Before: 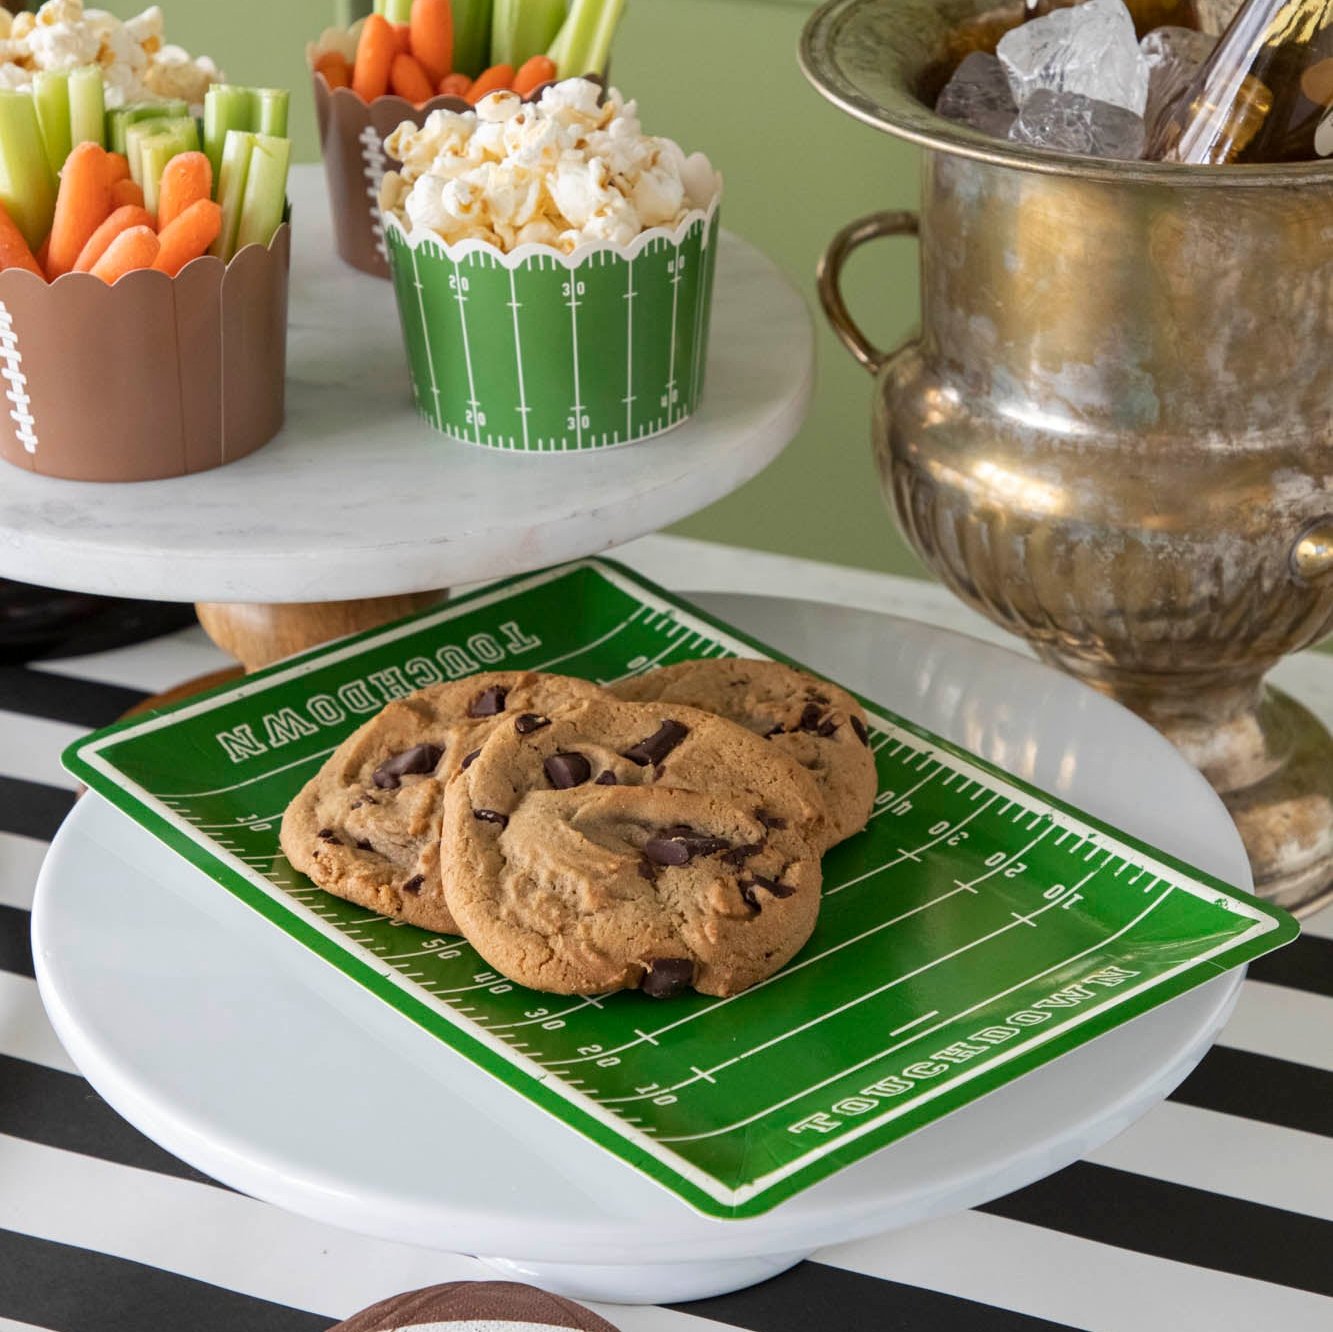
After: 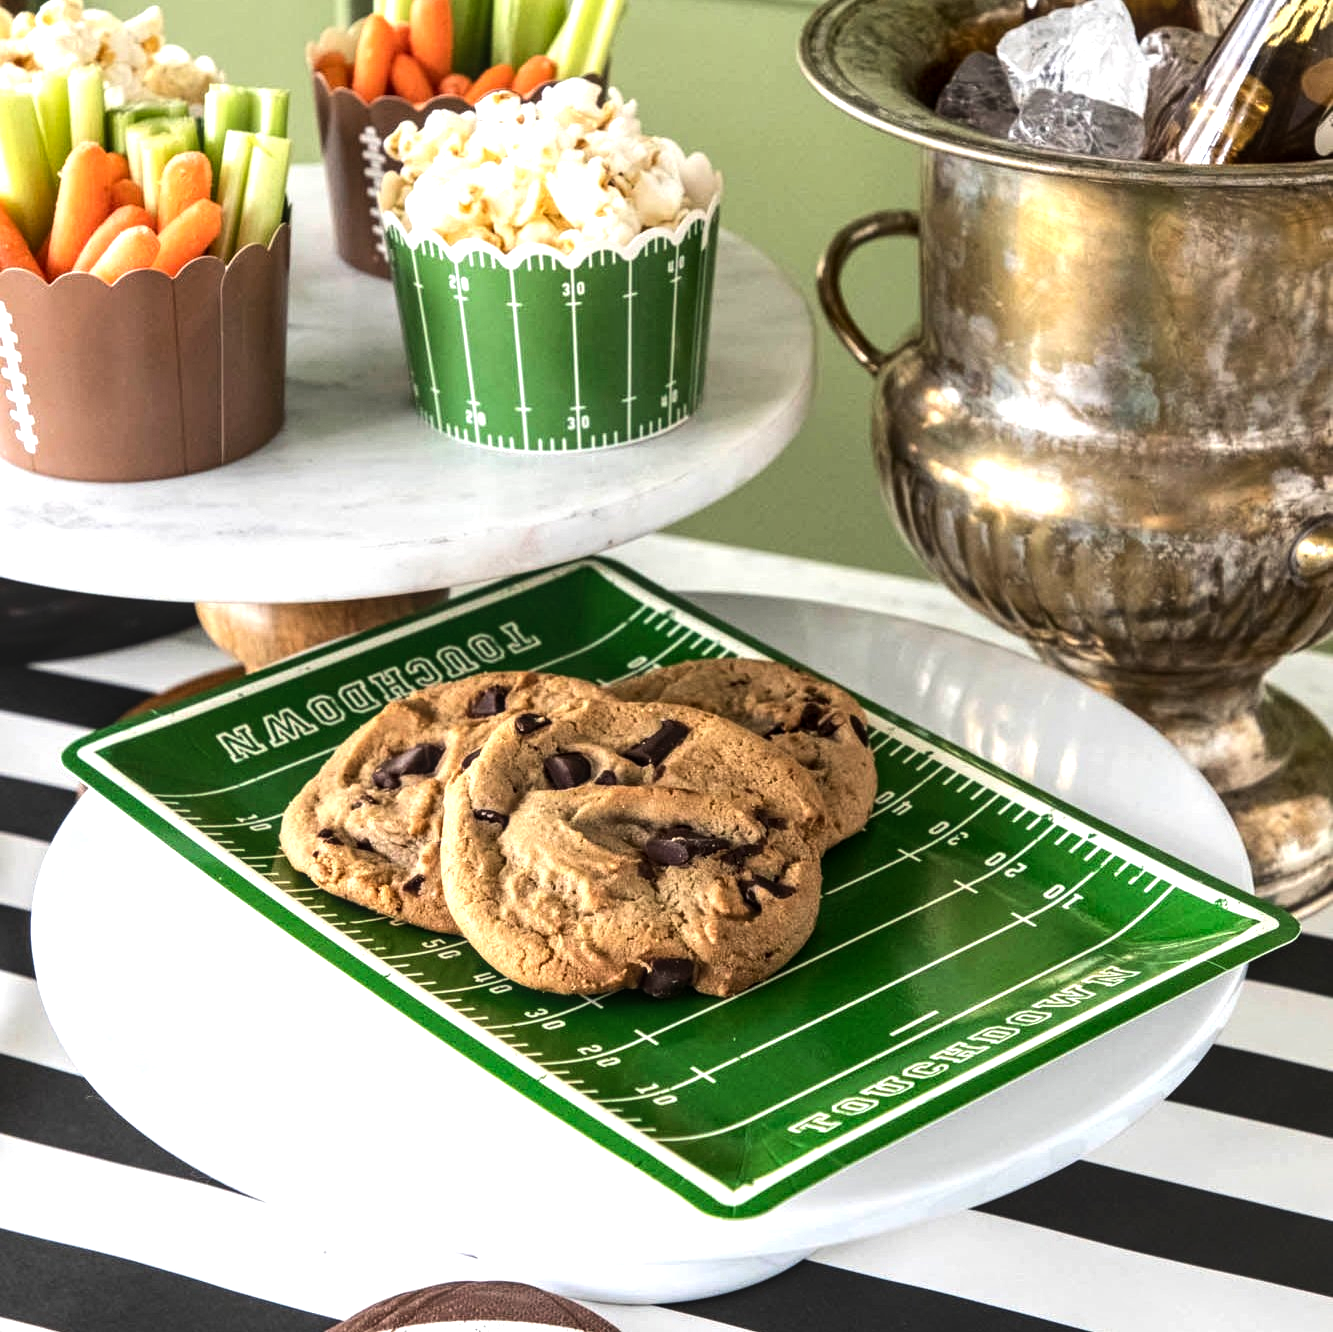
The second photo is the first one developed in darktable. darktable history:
local contrast: on, module defaults
tone equalizer: -8 EV -1.08 EV, -7 EV -1.01 EV, -6 EV -0.867 EV, -5 EV -0.578 EV, -3 EV 0.578 EV, -2 EV 0.867 EV, -1 EV 1.01 EV, +0 EV 1.08 EV, edges refinement/feathering 500, mask exposure compensation -1.57 EV, preserve details no
